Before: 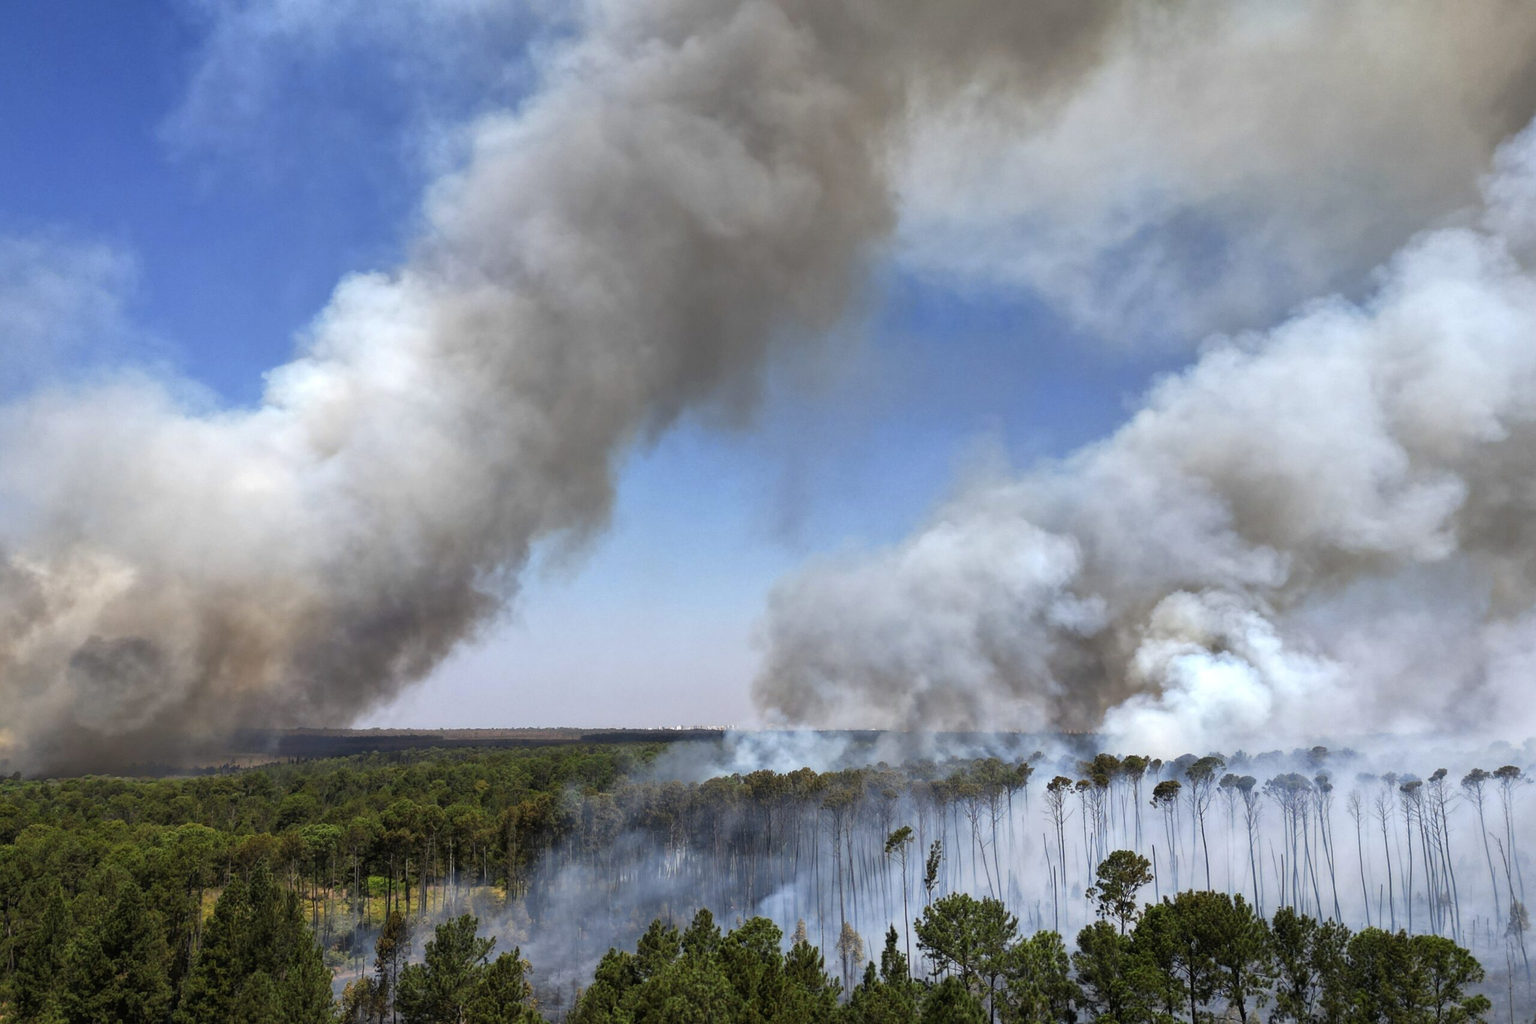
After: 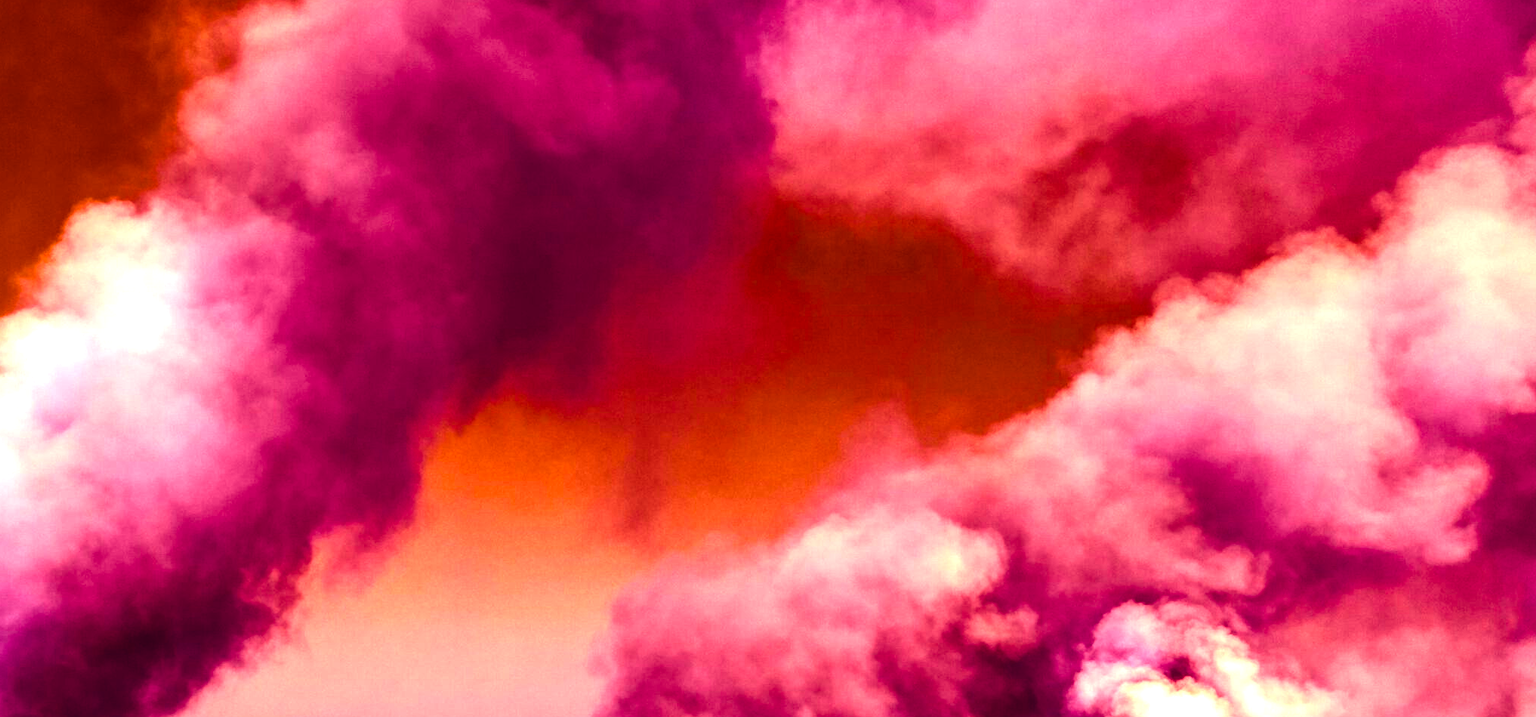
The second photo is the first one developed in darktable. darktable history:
color balance rgb: shadows lift › luminance -18.76%, shadows lift › chroma 35.44%, power › luminance -3.76%, power › hue 142.17°, highlights gain › chroma 7.5%, highlights gain › hue 184.75°, global offset › luminance -0.52%, global offset › chroma 0.91%, global offset › hue 173.36°, shadows fall-off 300%, white fulcrum 2 EV, highlights fall-off 300%, linear chroma grading › shadows 17.19%, linear chroma grading › highlights 61.12%, linear chroma grading › global chroma 50%, hue shift -150.52°, perceptual brilliance grading › global brilliance 12%, mask middle-gray fulcrum 100%, contrast gray fulcrum 38.43%, contrast 35.15%, saturation formula JzAzBz (2021)
exposure: exposure 0.2 EV, compensate highlight preservation false
contrast brightness saturation: contrast 0.22
crop: left 18.38%, top 11.092%, right 2.134%, bottom 33.217%
